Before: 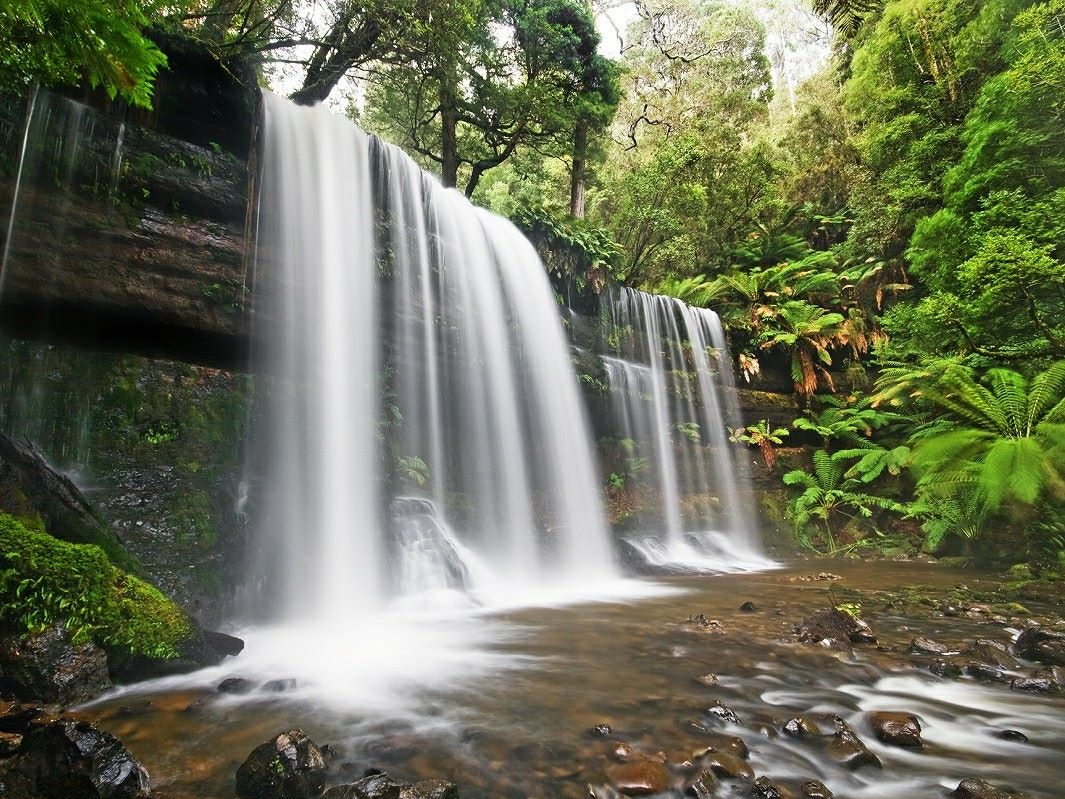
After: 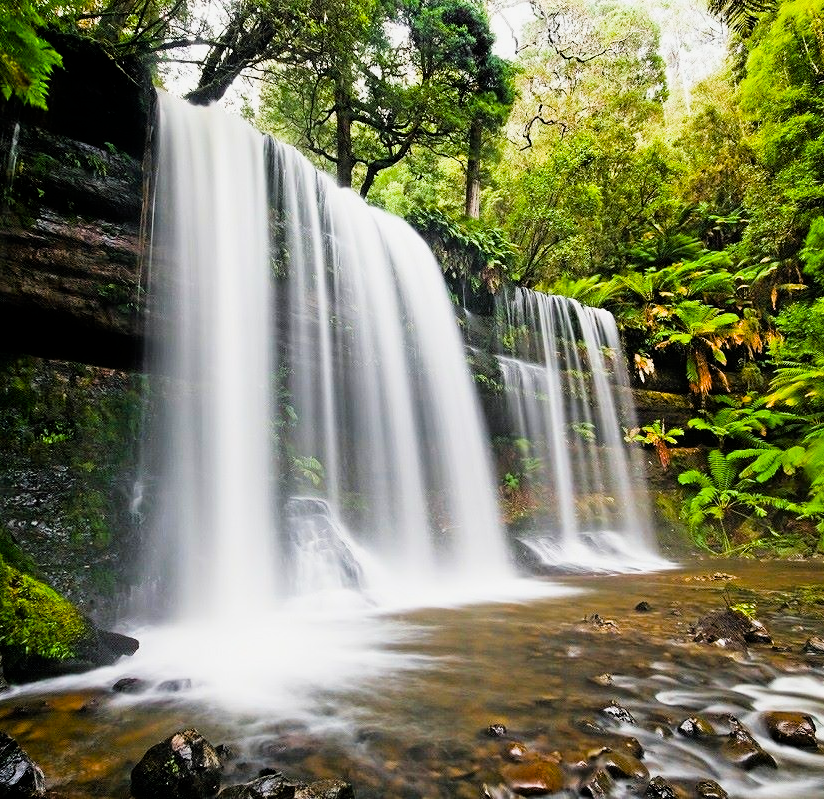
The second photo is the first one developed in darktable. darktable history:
filmic rgb: black relative exposure -5 EV, white relative exposure 3.5 EV, hardness 3.19, contrast 1.2, highlights saturation mix -50%
crop: left 9.88%, right 12.664%
color balance rgb: perceptual saturation grading › global saturation 36%, perceptual brilliance grading › global brilliance 10%, global vibrance 20%
